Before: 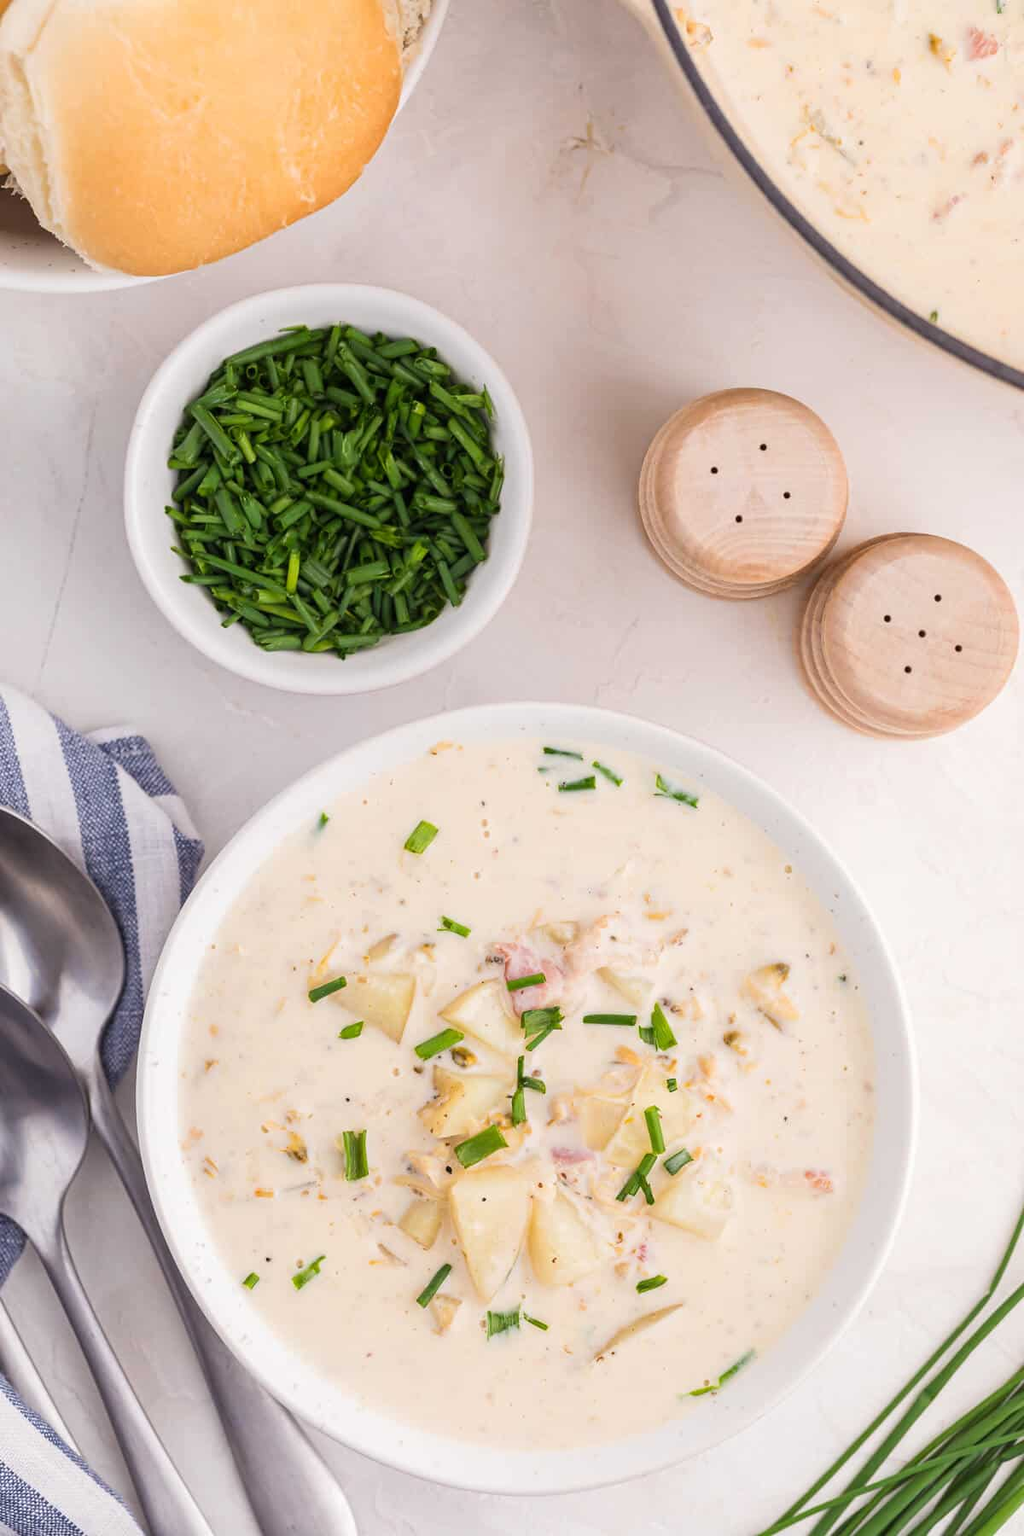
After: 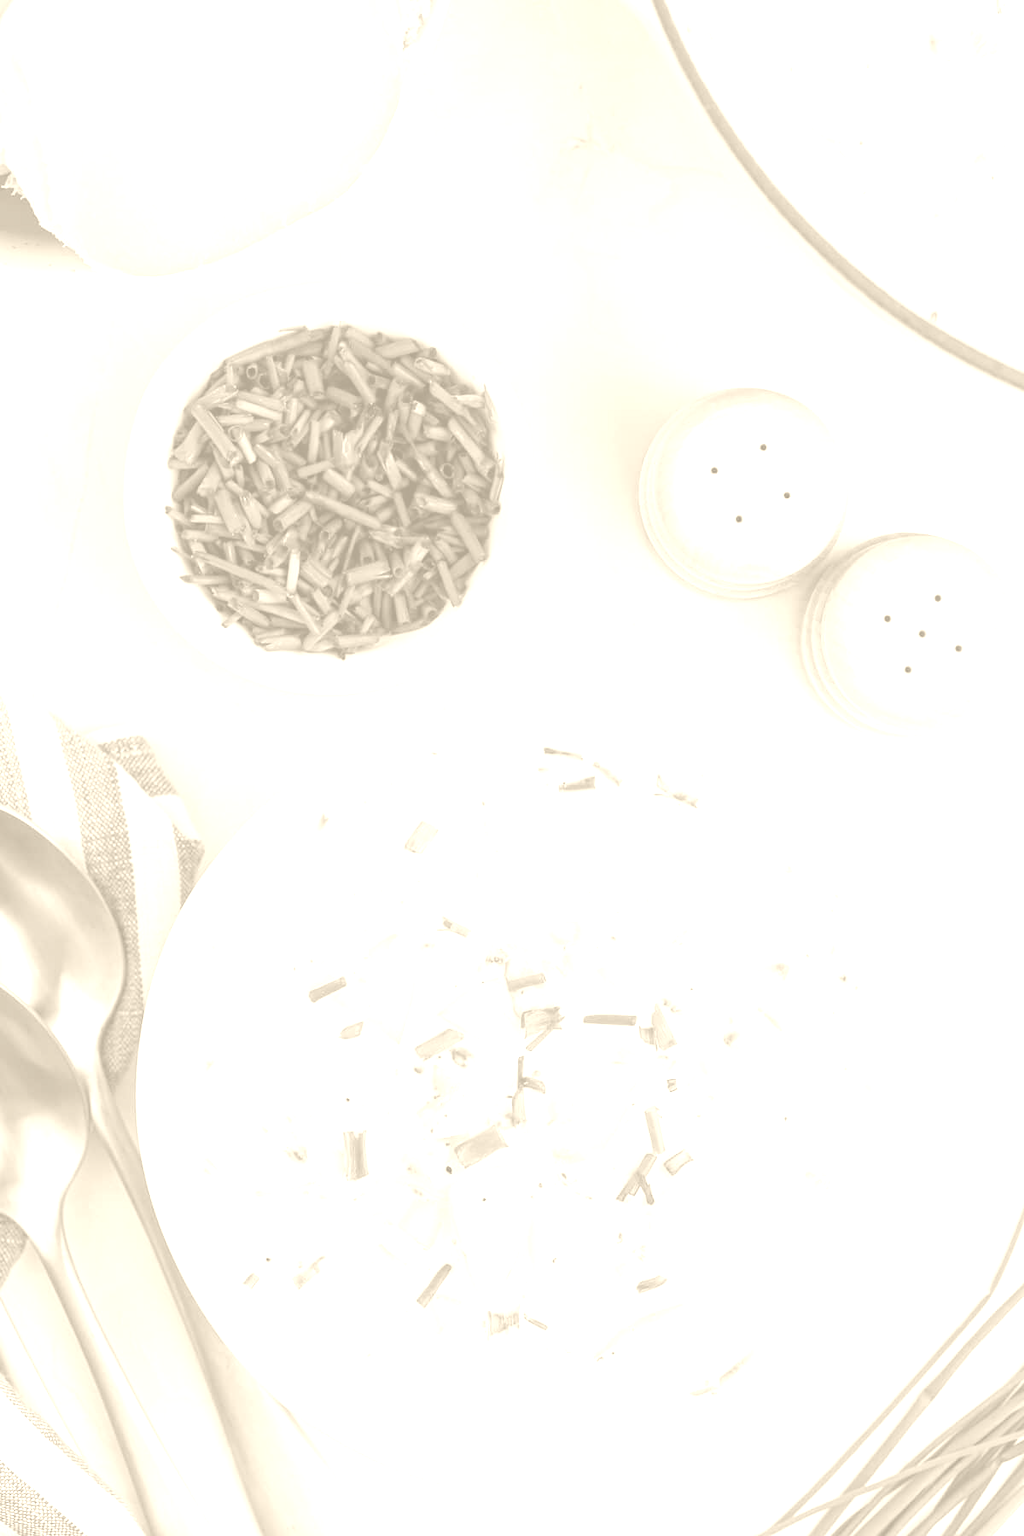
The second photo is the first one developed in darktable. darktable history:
white balance: red 1.042, blue 1.17
color balance rgb: perceptual saturation grading › global saturation 20%, perceptual saturation grading › highlights -25%, perceptual saturation grading › shadows 25%
colorize: hue 36°, saturation 71%, lightness 80.79%
